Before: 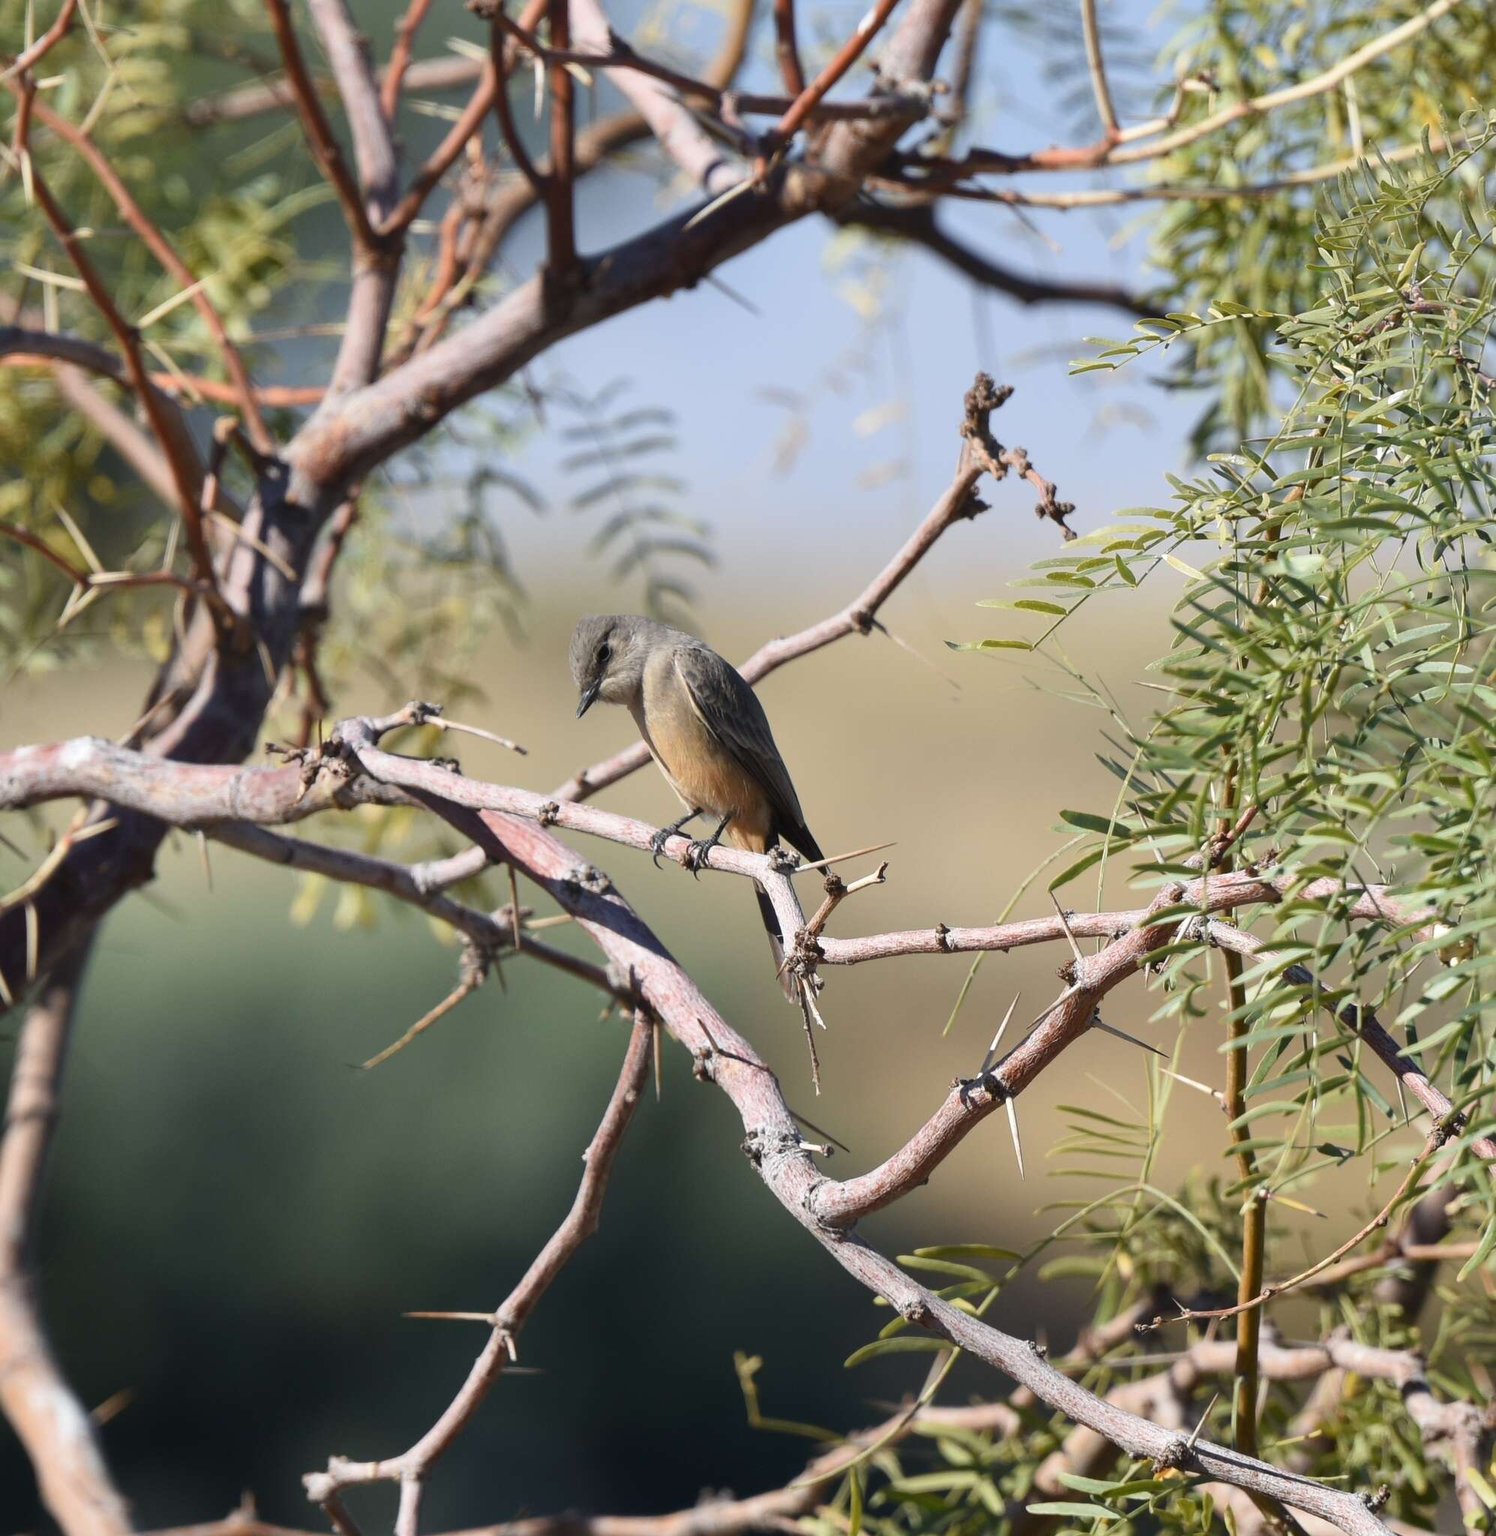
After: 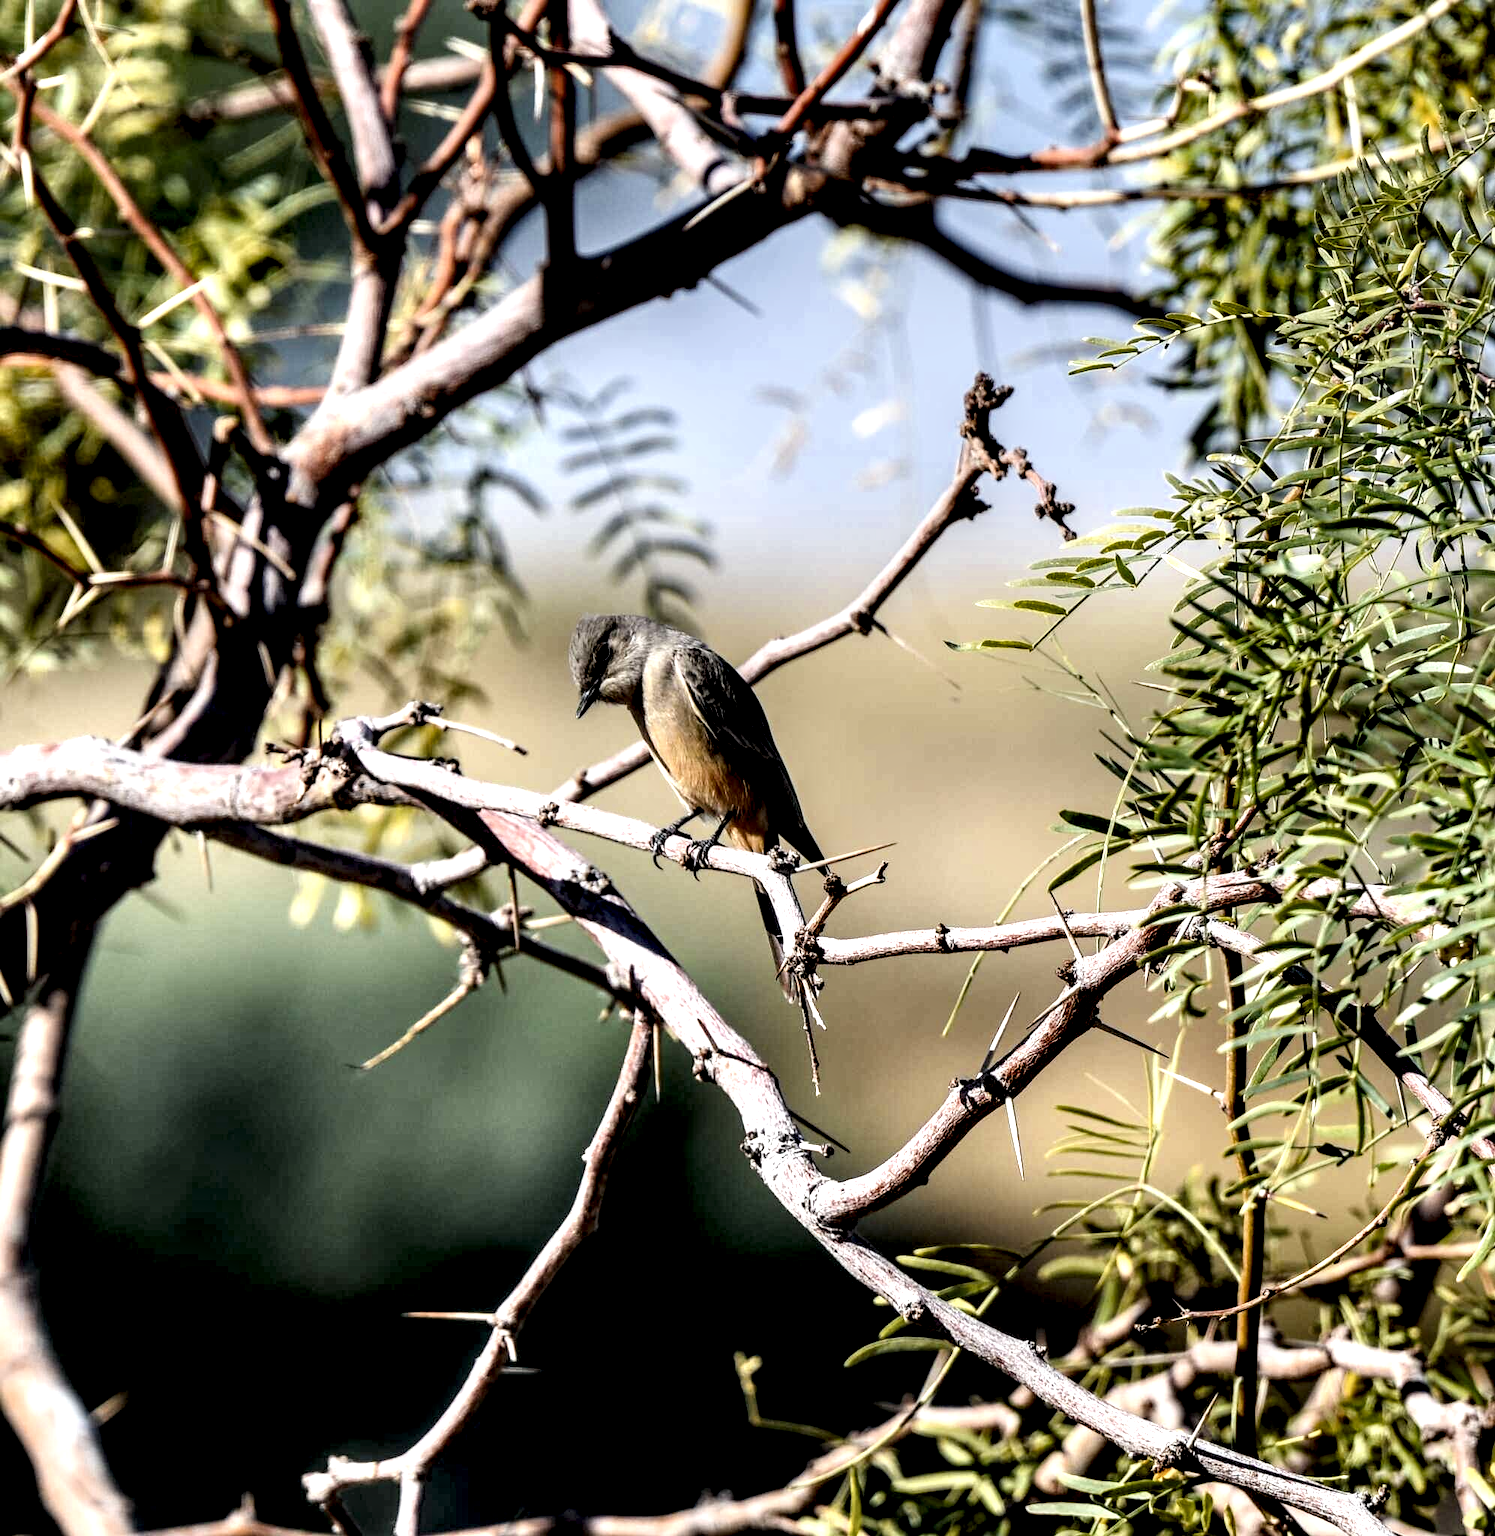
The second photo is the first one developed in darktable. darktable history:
local contrast: highlights 115%, shadows 42%, detail 293%
filmic rgb: hardness 4.17
color balance rgb: perceptual saturation grading › global saturation 30%, global vibrance 10%
